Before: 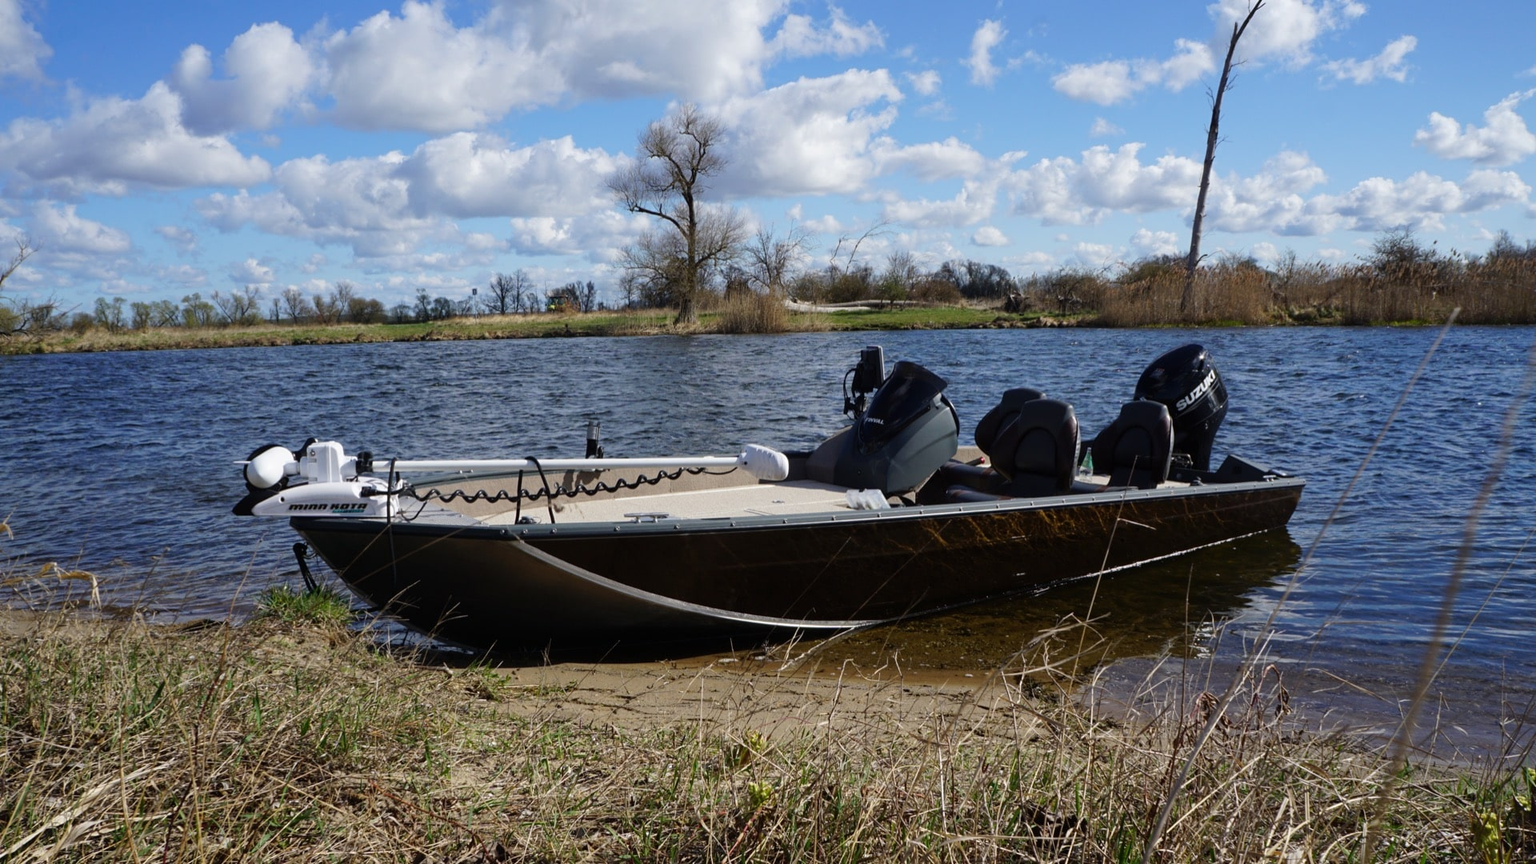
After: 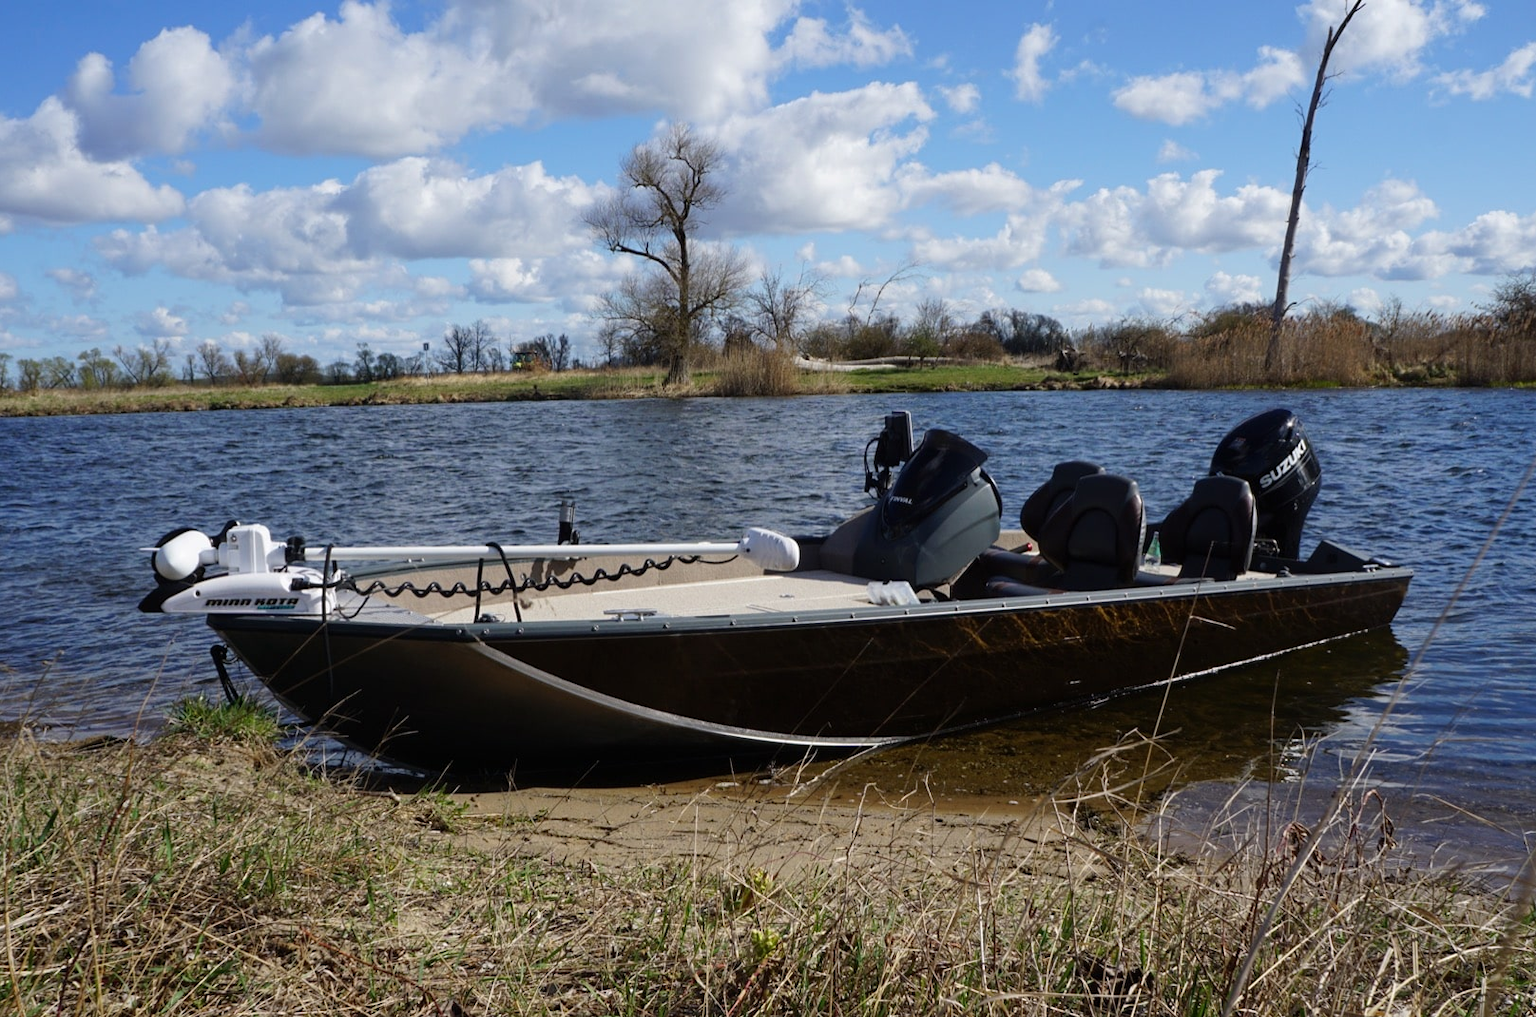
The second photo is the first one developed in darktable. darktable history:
vignetting: fall-off start 116.67%, fall-off radius 59.26%, brightness -0.31, saturation -0.056
crop: left 7.598%, right 7.873%
